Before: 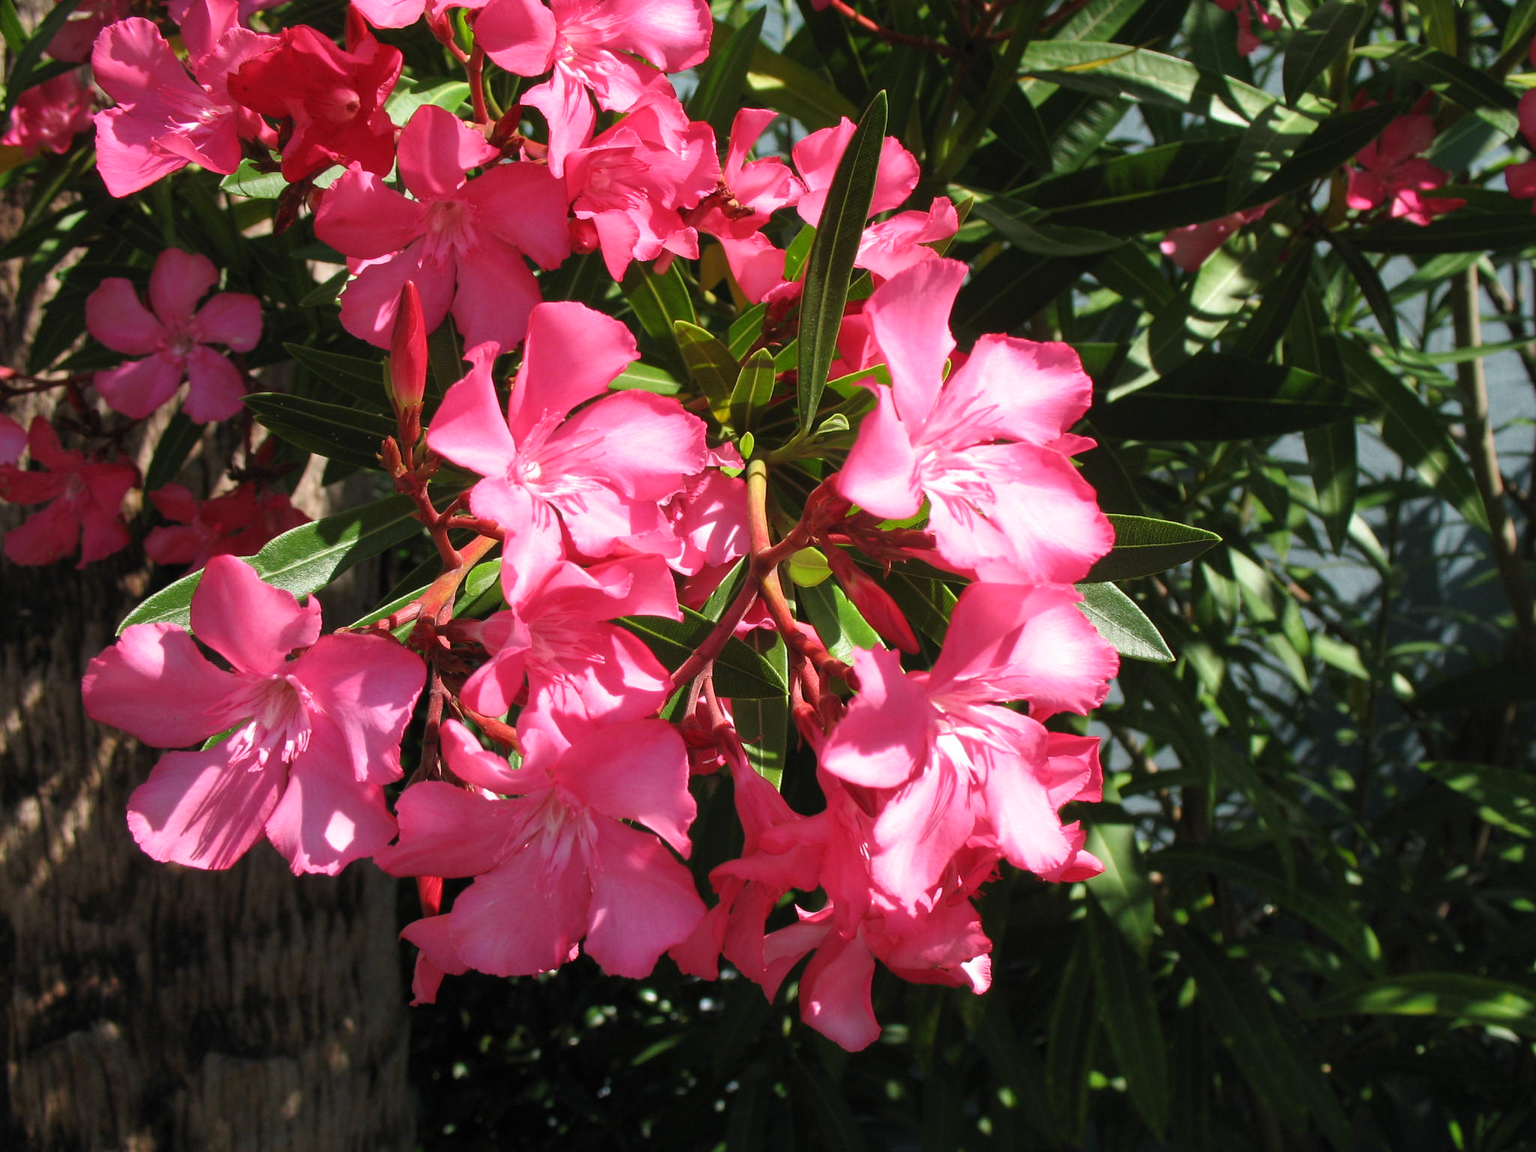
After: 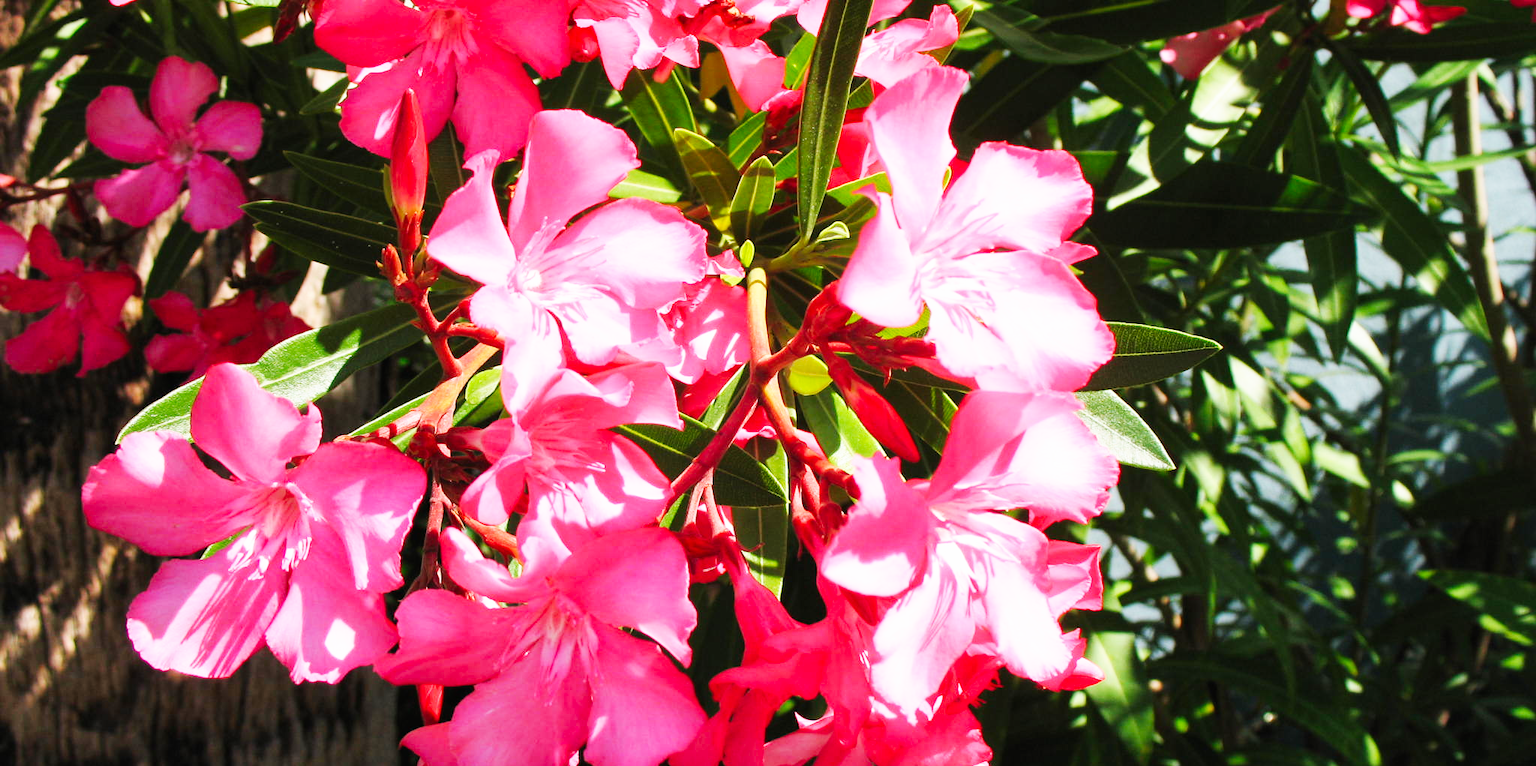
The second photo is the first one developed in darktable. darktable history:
color balance rgb: perceptual saturation grading › global saturation -0.31%, global vibrance -8%, contrast -13%, saturation formula JzAzBz (2021)
crop: top 16.727%, bottom 16.727%
base curve: curves: ch0 [(0, 0) (0.007, 0.004) (0.027, 0.03) (0.046, 0.07) (0.207, 0.54) (0.442, 0.872) (0.673, 0.972) (1, 1)], preserve colors none
